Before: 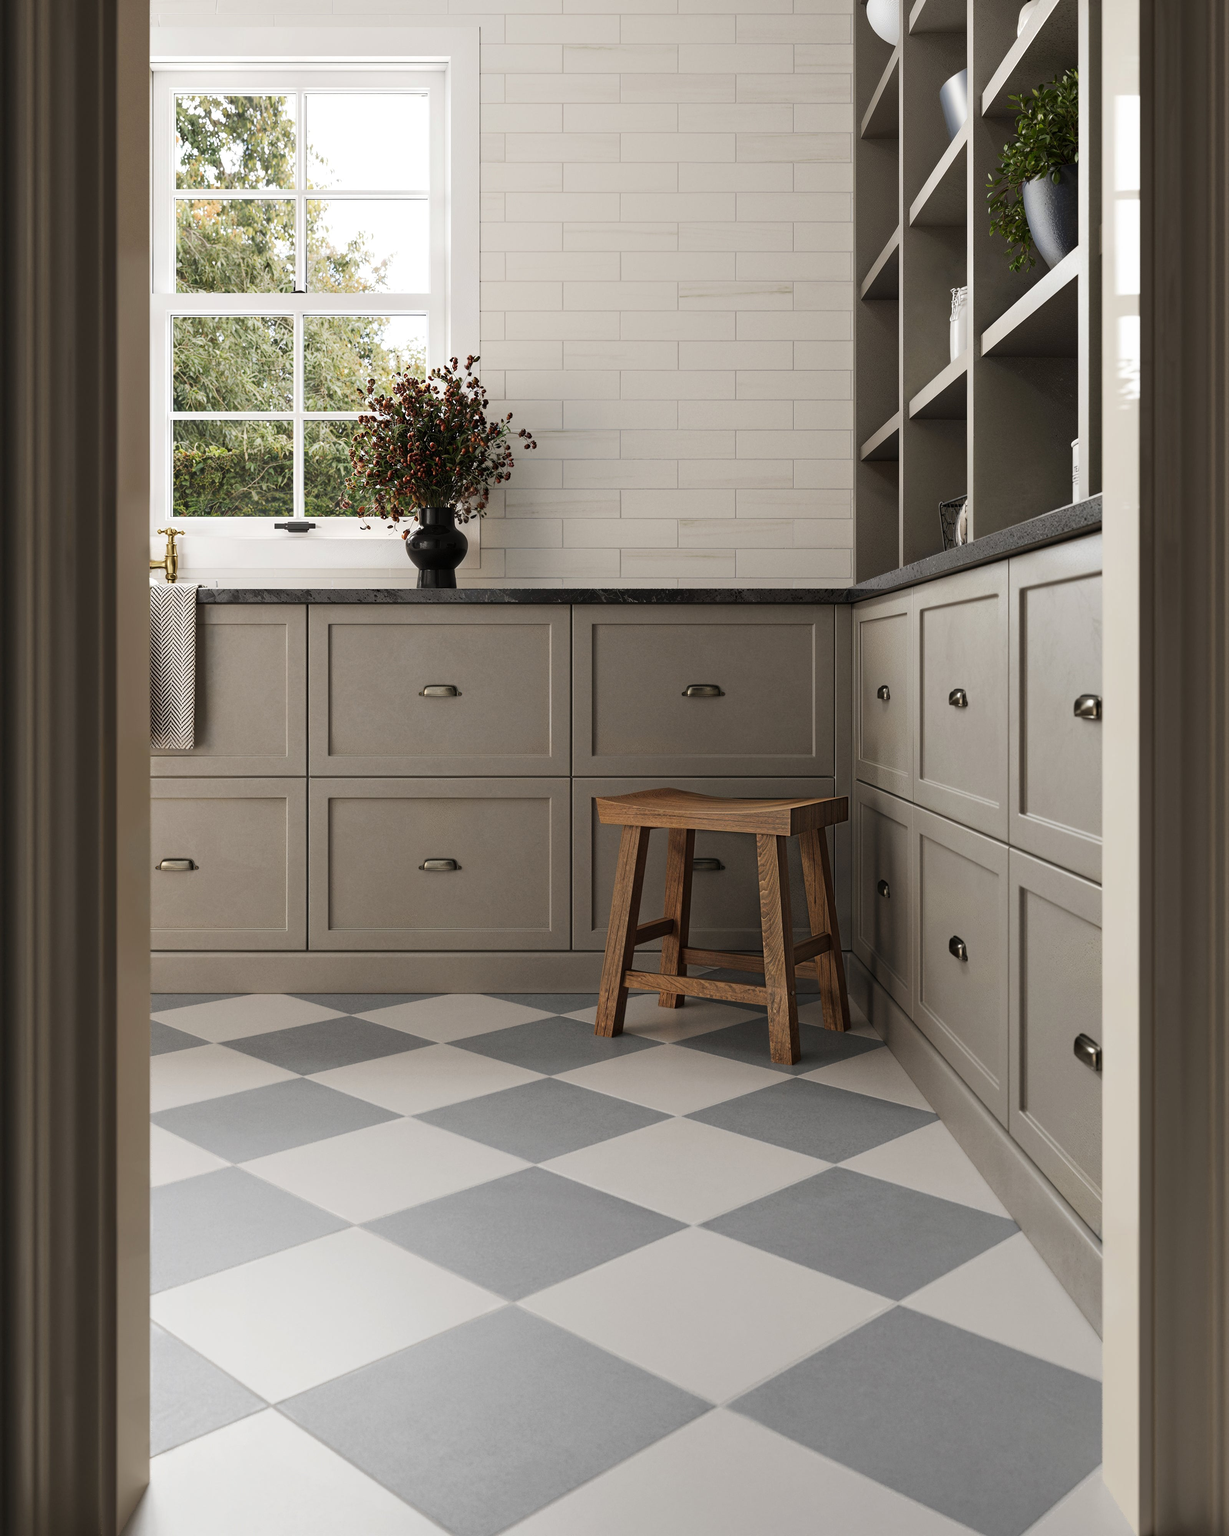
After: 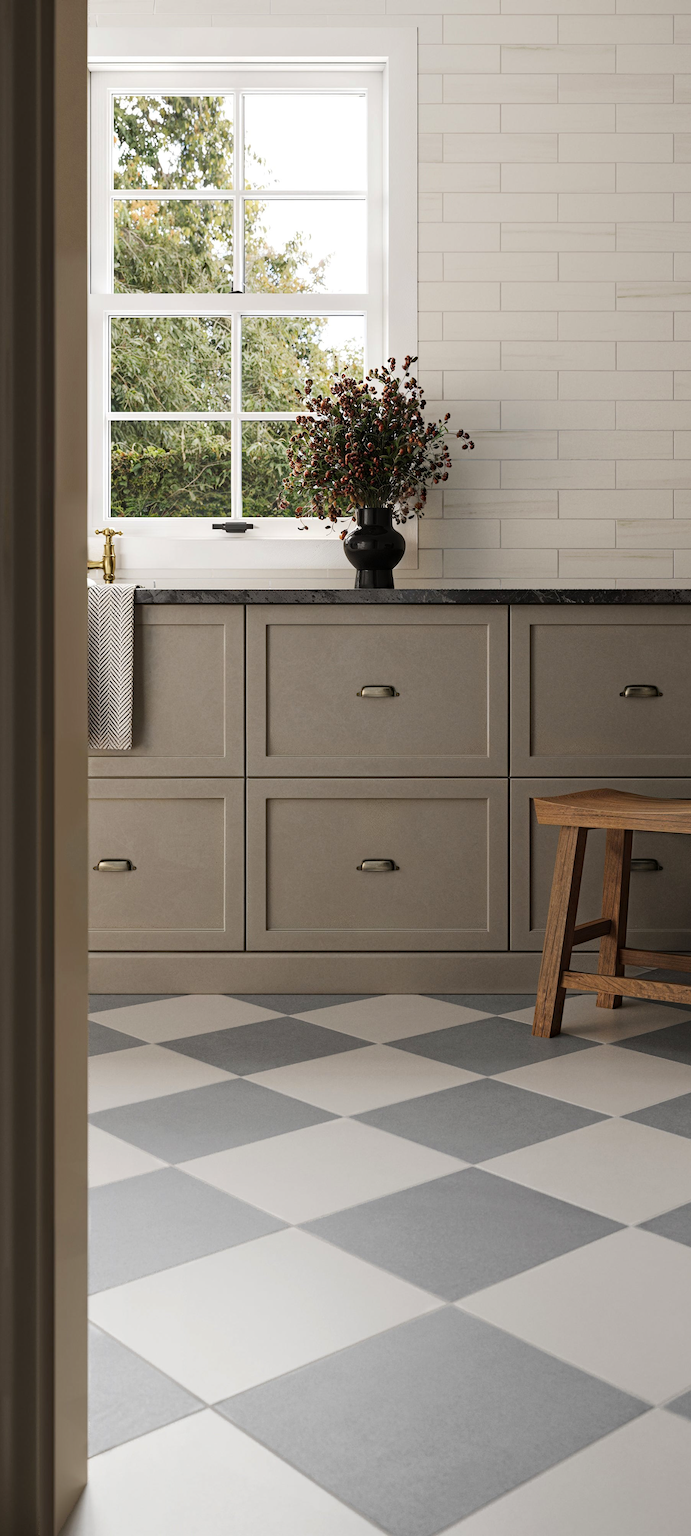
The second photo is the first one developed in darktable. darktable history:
haze removal: adaptive false
crop: left 5.114%, right 38.589%
